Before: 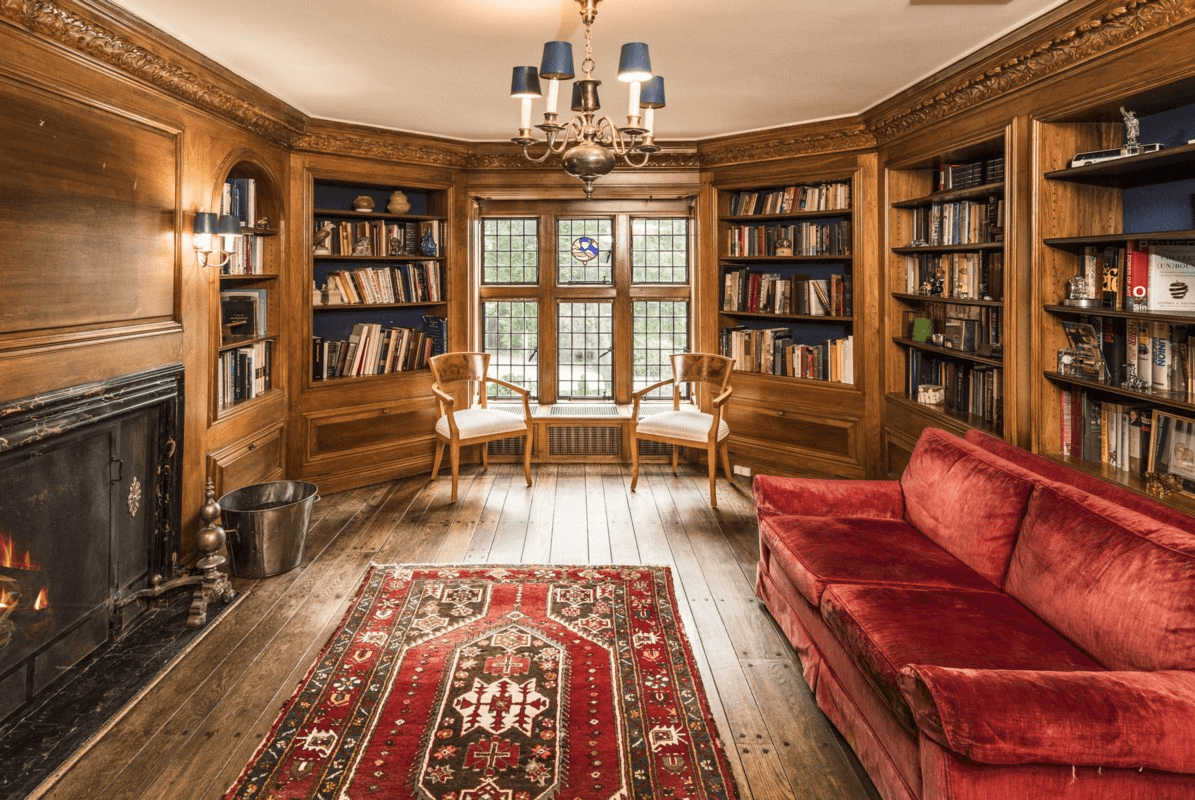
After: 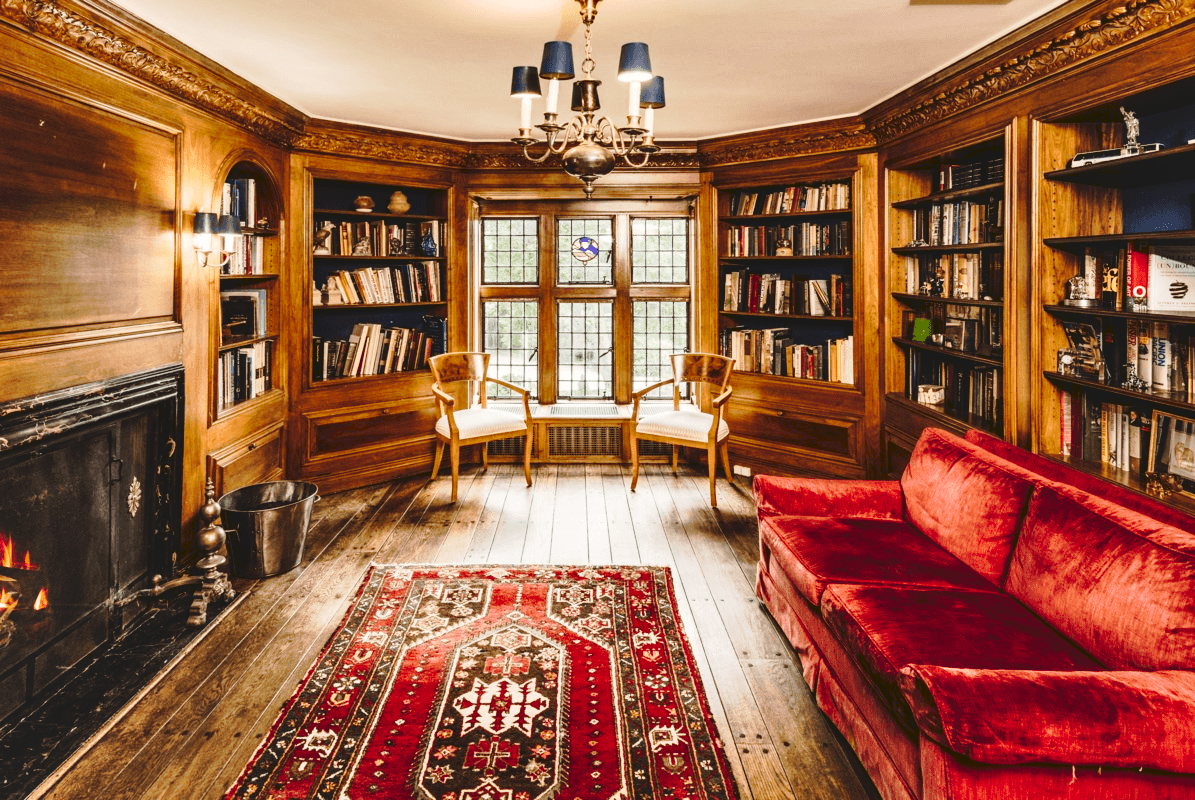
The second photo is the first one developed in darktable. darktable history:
shadows and highlights: soften with gaussian
contrast brightness saturation: contrast 0.152, brightness -0.015, saturation 0.098
tone curve: curves: ch0 [(0, 0) (0.003, 0.085) (0.011, 0.086) (0.025, 0.086) (0.044, 0.088) (0.069, 0.093) (0.1, 0.102) (0.136, 0.12) (0.177, 0.157) (0.224, 0.203) (0.277, 0.277) (0.335, 0.36) (0.399, 0.463) (0.468, 0.559) (0.543, 0.626) (0.623, 0.703) (0.709, 0.789) (0.801, 0.869) (0.898, 0.927) (1, 1)], preserve colors none
